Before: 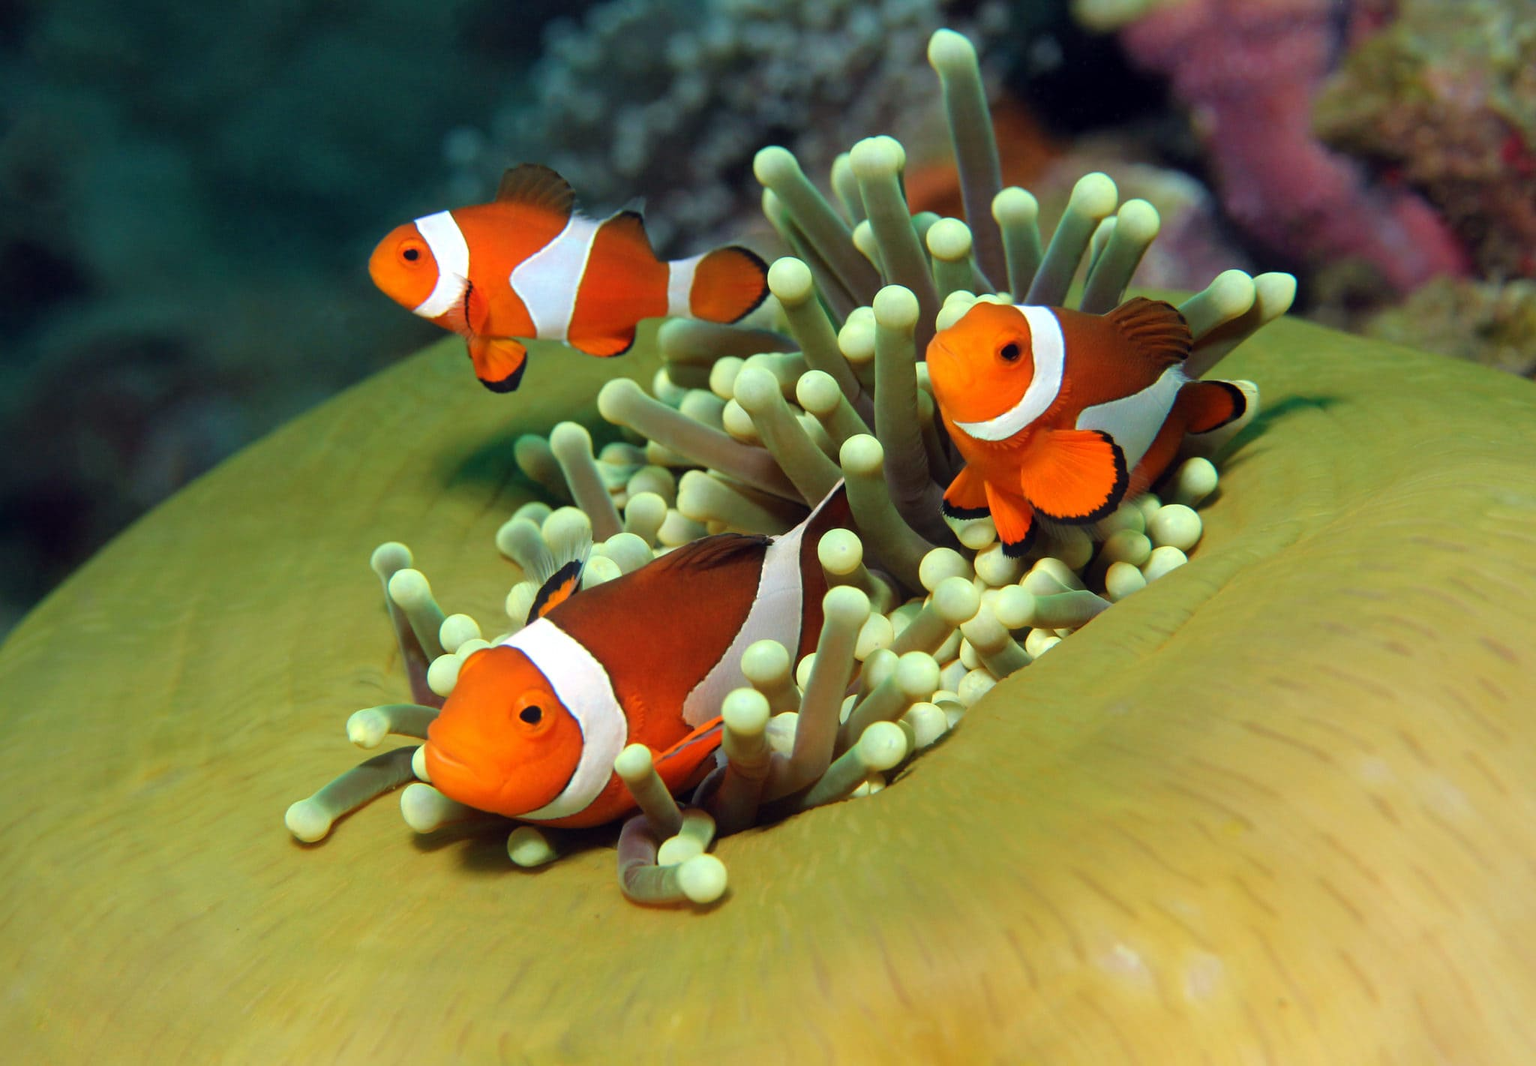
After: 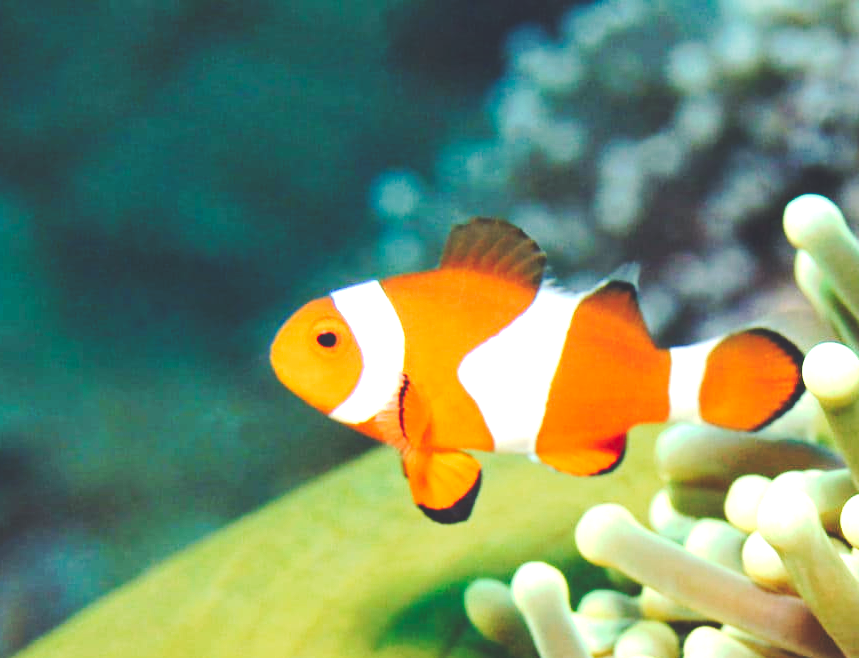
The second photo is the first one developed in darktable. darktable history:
exposure: black level correction 0, exposure 1.45 EV, compensate exposure bias true, compensate highlight preservation false
tone curve: curves: ch0 [(0, 0) (0.003, 0.174) (0.011, 0.178) (0.025, 0.182) (0.044, 0.185) (0.069, 0.191) (0.1, 0.194) (0.136, 0.199) (0.177, 0.219) (0.224, 0.246) (0.277, 0.284) (0.335, 0.35) (0.399, 0.43) (0.468, 0.539) (0.543, 0.637) (0.623, 0.711) (0.709, 0.799) (0.801, 0.865) (0.898, 0.914) (1, 1)], preserve colors none
crop and rotate: left 10.817%, top 0.062%, right 47.194%, bottom 53.626%
